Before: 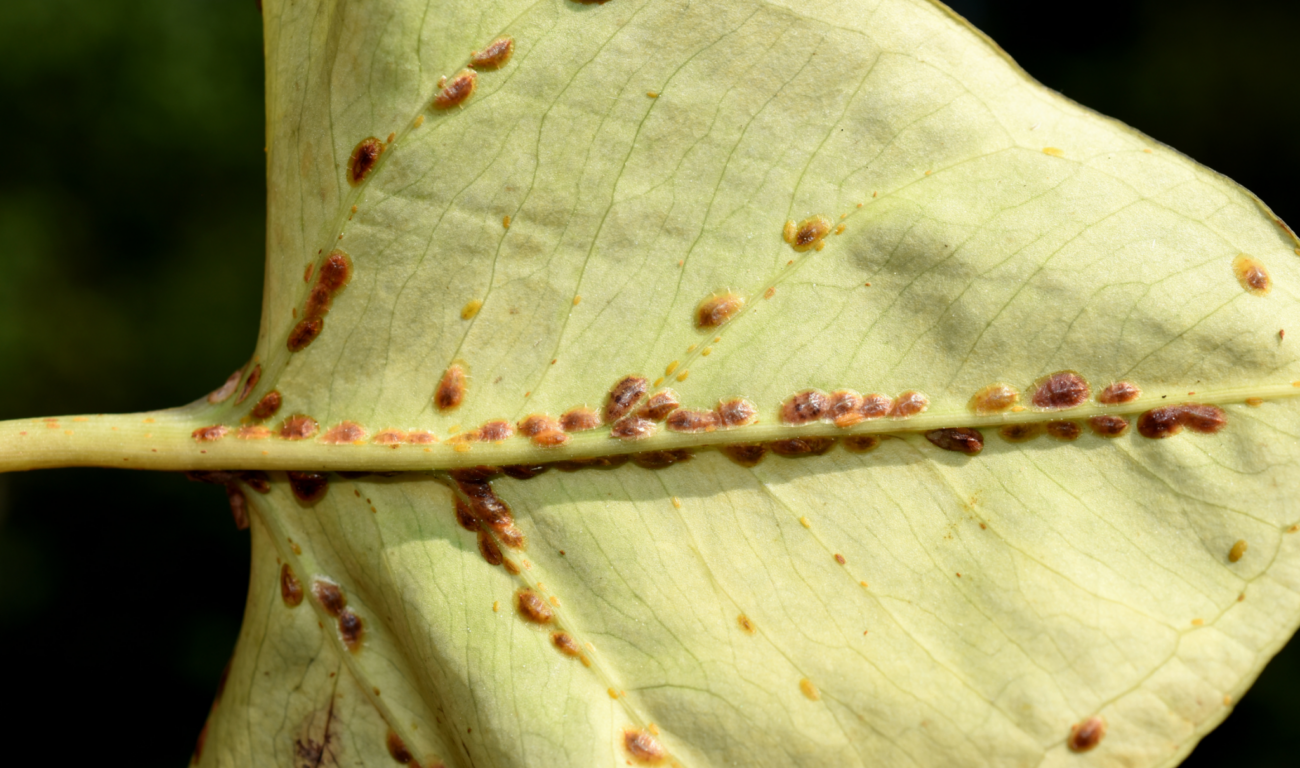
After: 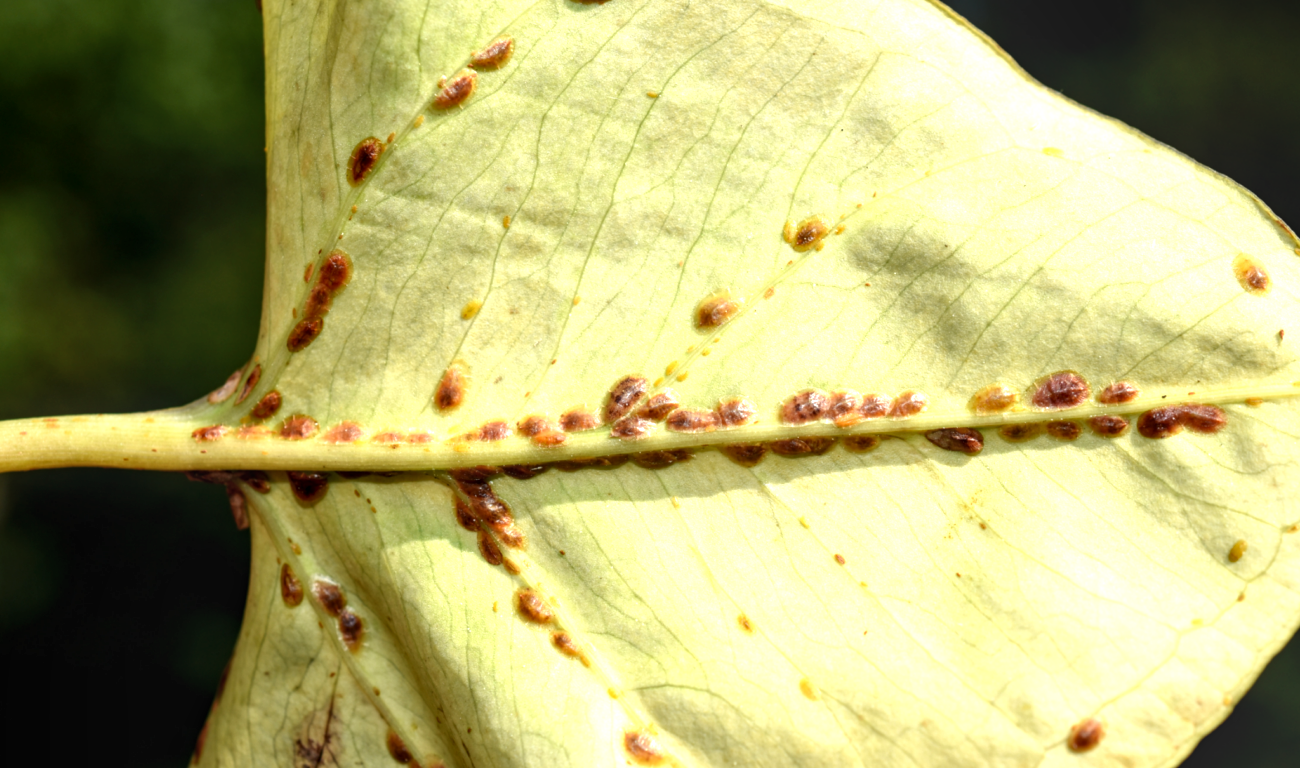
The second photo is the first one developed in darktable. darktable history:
local contrast: on, module defaults
exposure: black level correction 0, exposure 0.699 EV, compensate highlight preservation false
